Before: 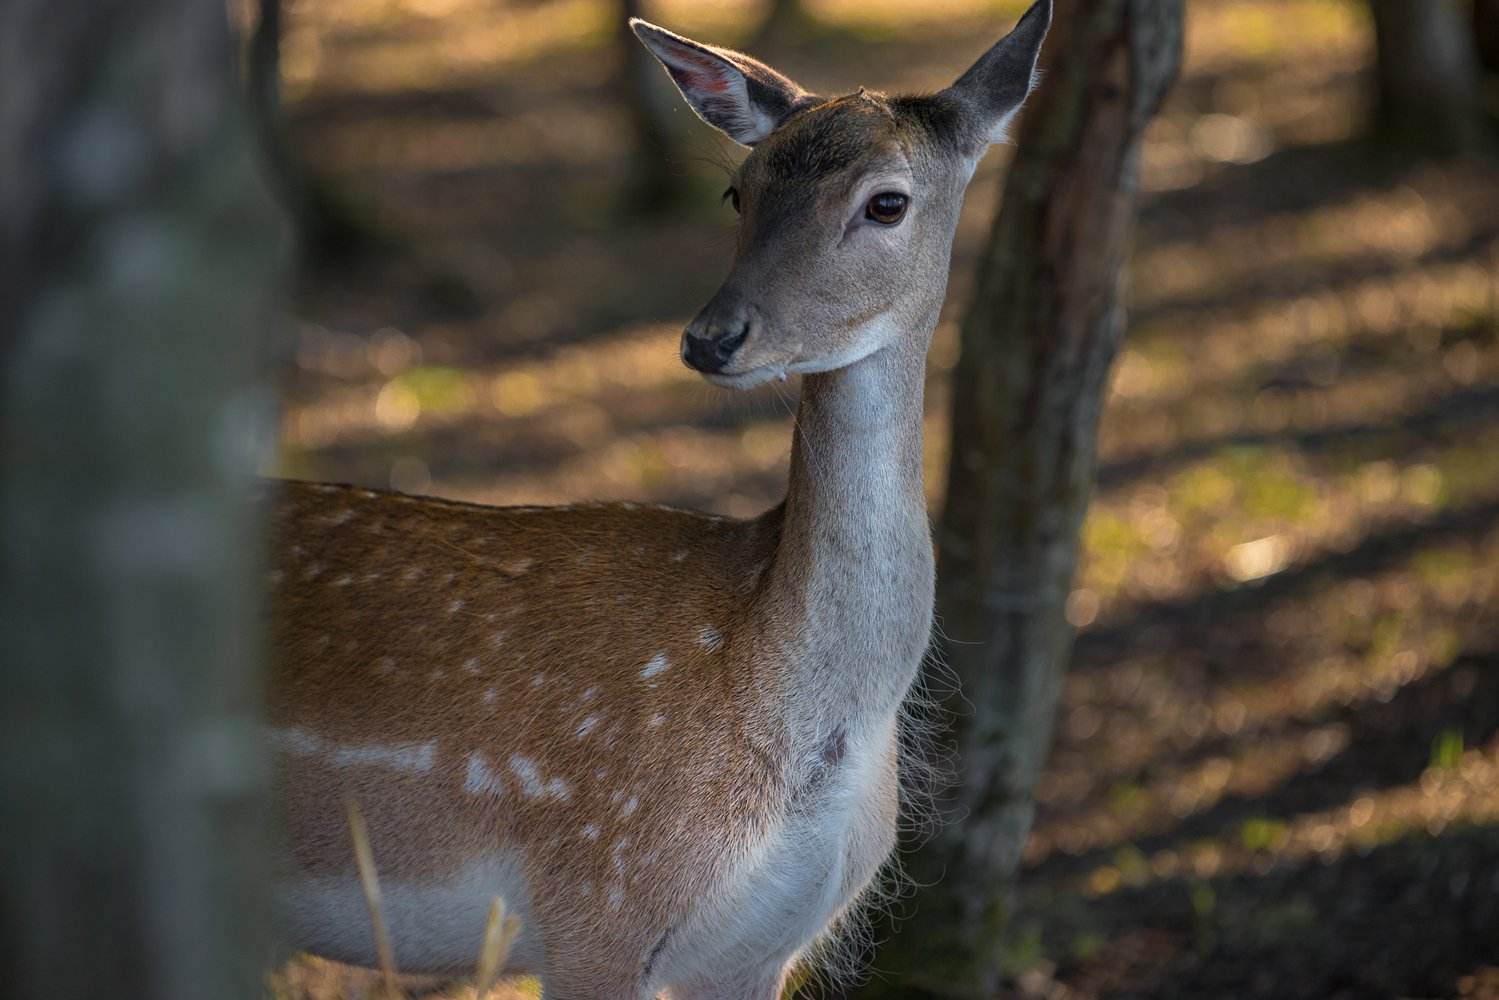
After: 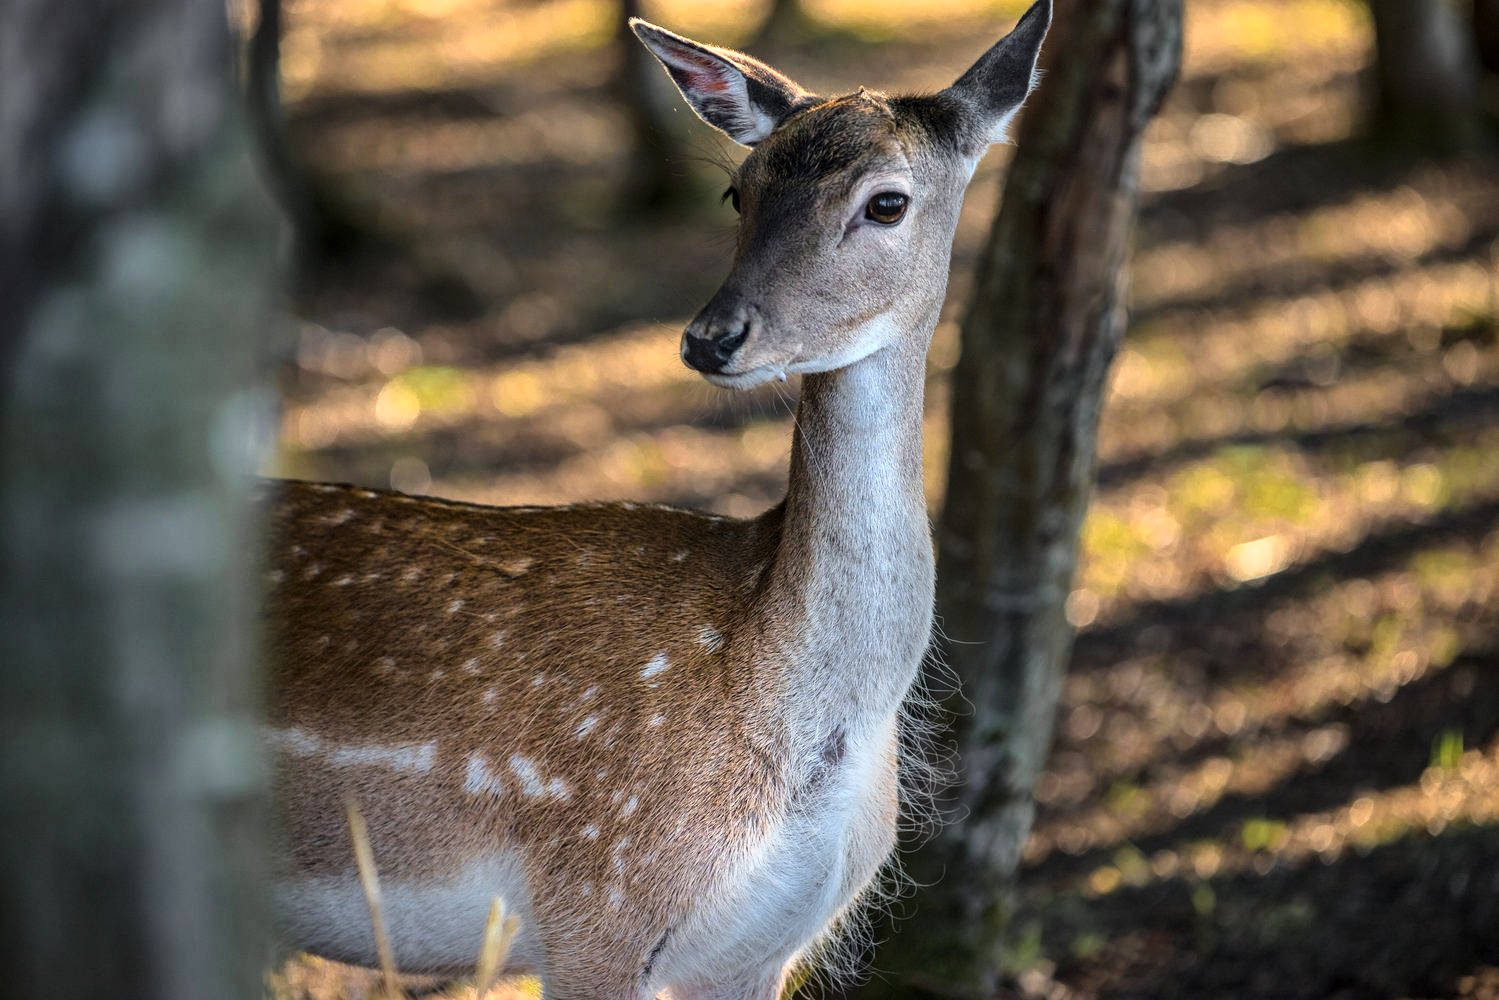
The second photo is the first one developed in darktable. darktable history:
base curve: curves: ch0 [(0, 0) (0.028, 0.03) (0.121, 0.232) (0.46, 0.748) (0.859, 0.968) (1, 1)], exposure shift 0.01
local contrast: on, module defaults
